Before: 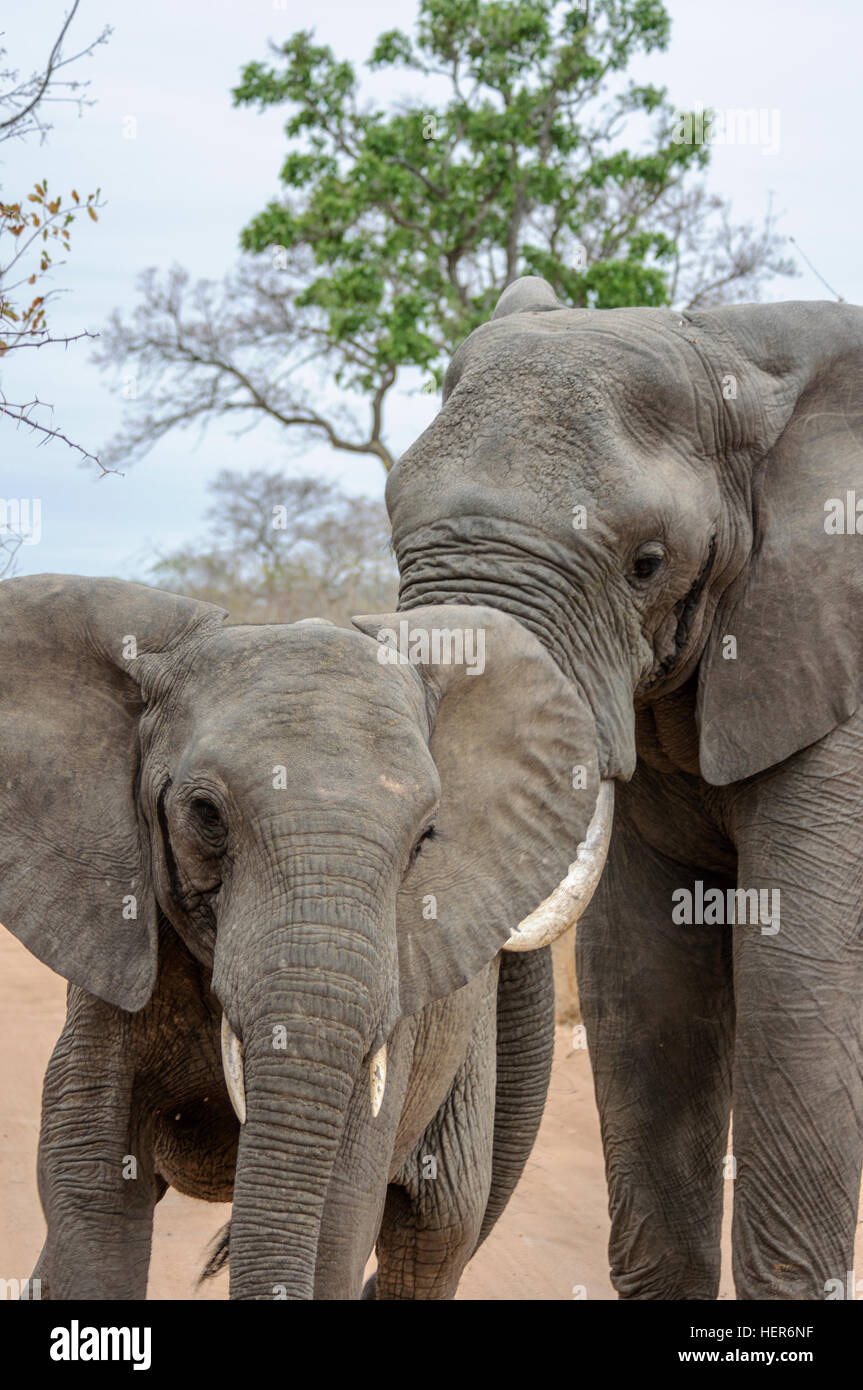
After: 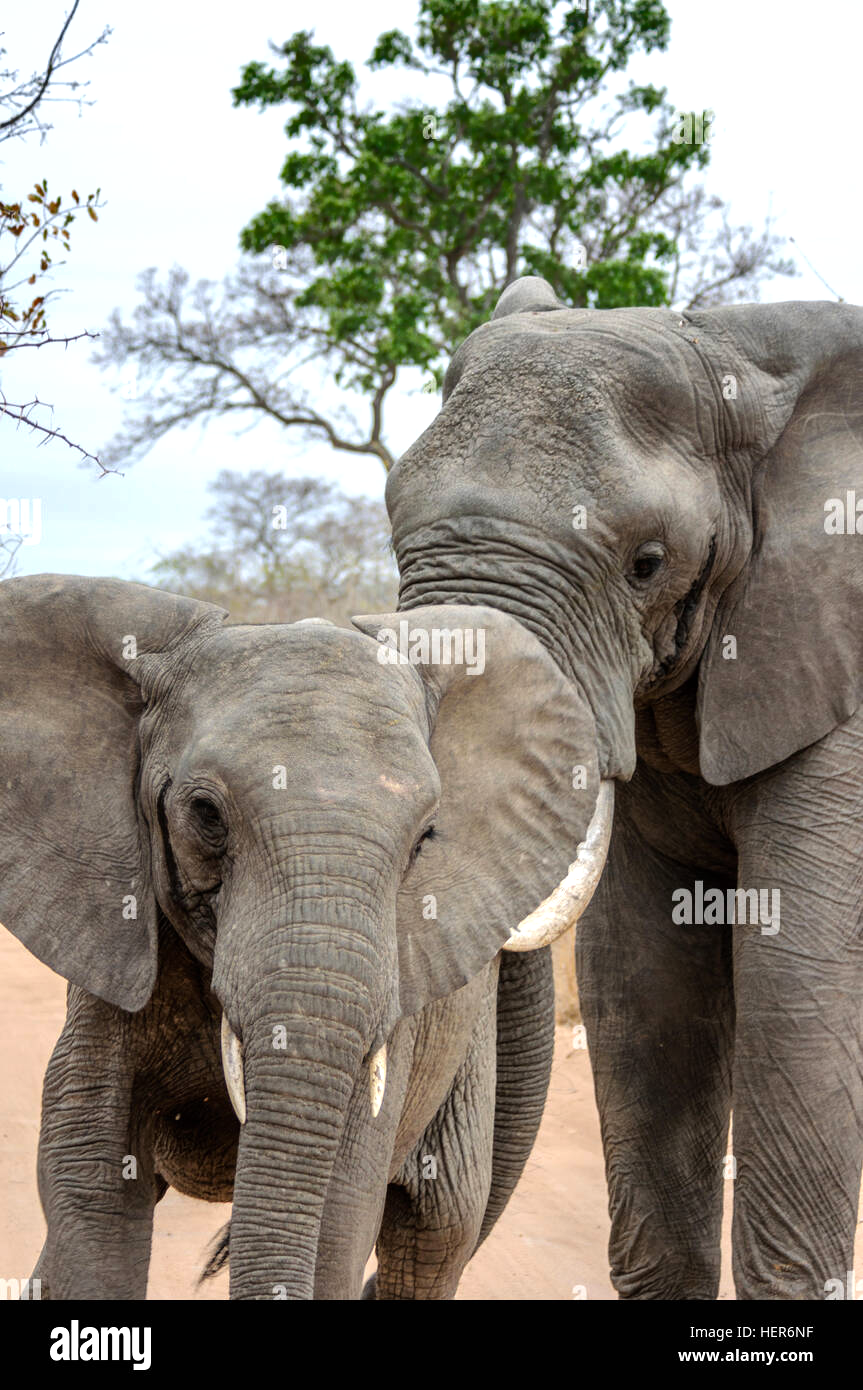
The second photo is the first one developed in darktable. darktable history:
shadows and highlights: radius 336.12, shadows 28.92, soften with gaussian
tone equalizer: -8 EV -0.449 EV, -7 EV -0.391 EV, -6 EV -0.322 EV, -5 EV -0.237 EV, -3 EV 0.189 EV, -2 EV 0.316 EV, -1 EV 0.38 EV, +0 EV 0.39 EV
